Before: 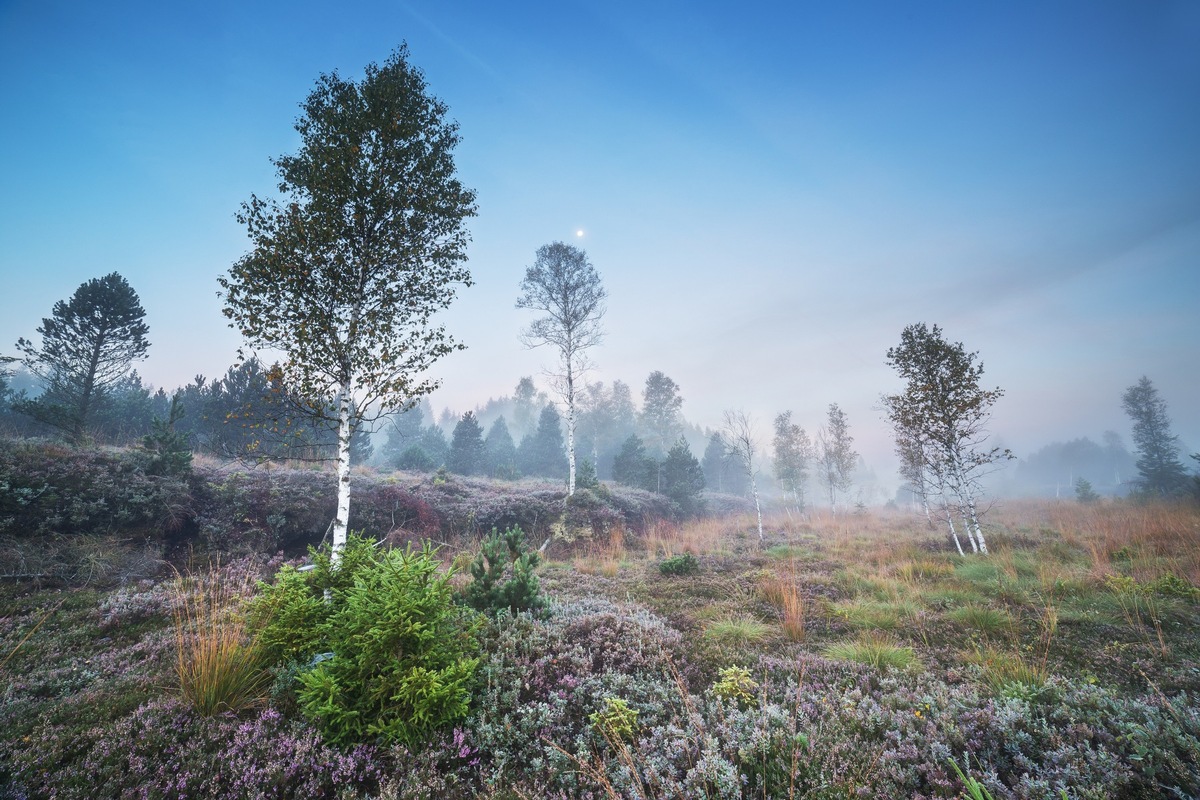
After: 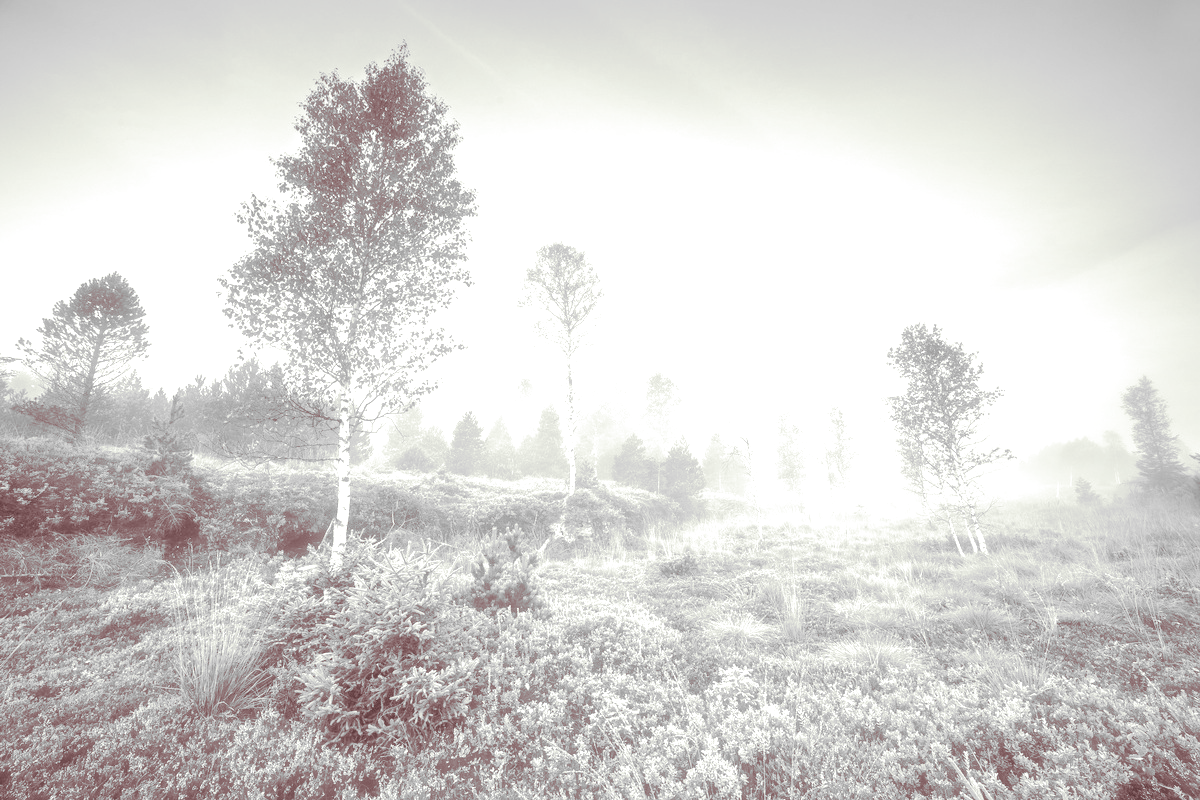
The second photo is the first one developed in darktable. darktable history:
split-toning: on, module defaults
exposure: black level correction 0.001, exposure 1.3 EV, compensate highlight preservation false
contrast brightness saturation: brightness 0.18, saturation -0.5
white balance: red 1.009, blue 0.985
monochrome: a 32, b 64, size 2.3
color correction: highlights a* -5.94, highlights b* 11.19
tone curve: curves: ch0 [(0, 0) (0.003, 0.026) (0.011, 0.03) (0.025, 0.047) (0.044, 0.082) (0.069, 0.119) (0.1, 0.157) (0.136, 0.19) (0.177, 0.231) (0.224, 0.27) (0.277, 0.318) (0.335, 0.383) (0.399, 0.456) (0.468, 0.532) (0.543, 0.618) (0.623, 0.71) (0.709, 0.786) (0.801, 0.851) (0.898, 0.908) (1, 1)], preserve colors none
haze removal: strength -0.1, adaptive false
